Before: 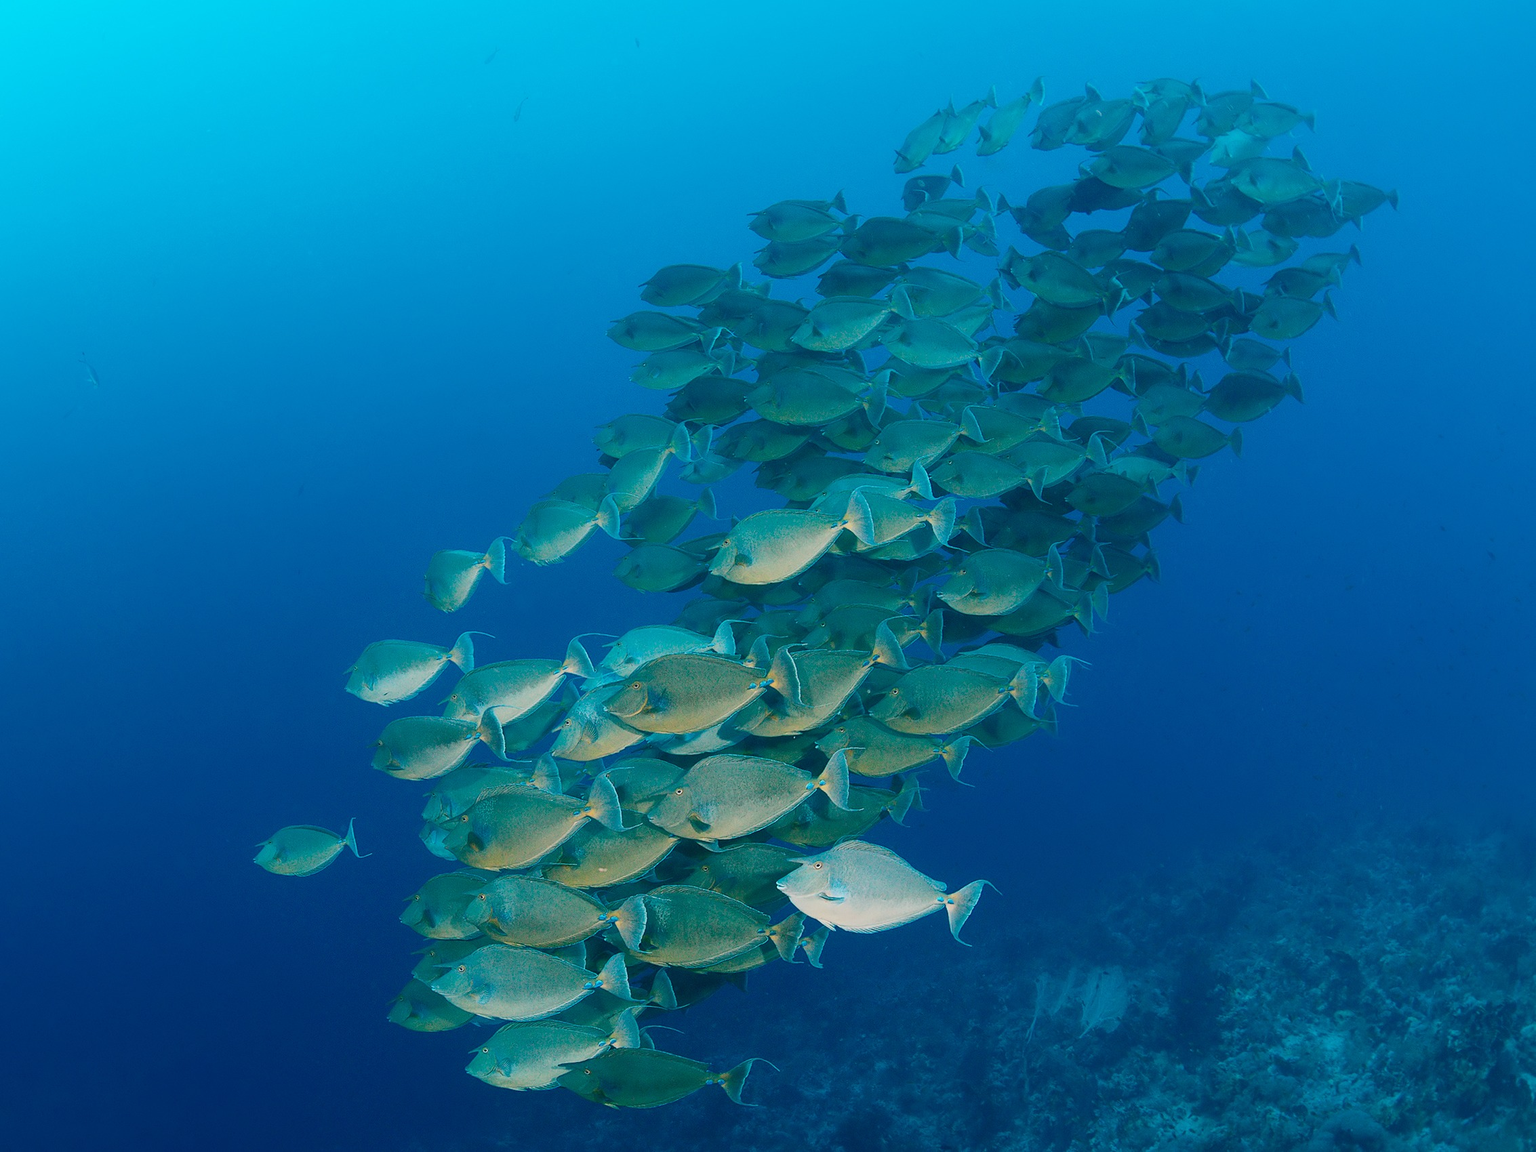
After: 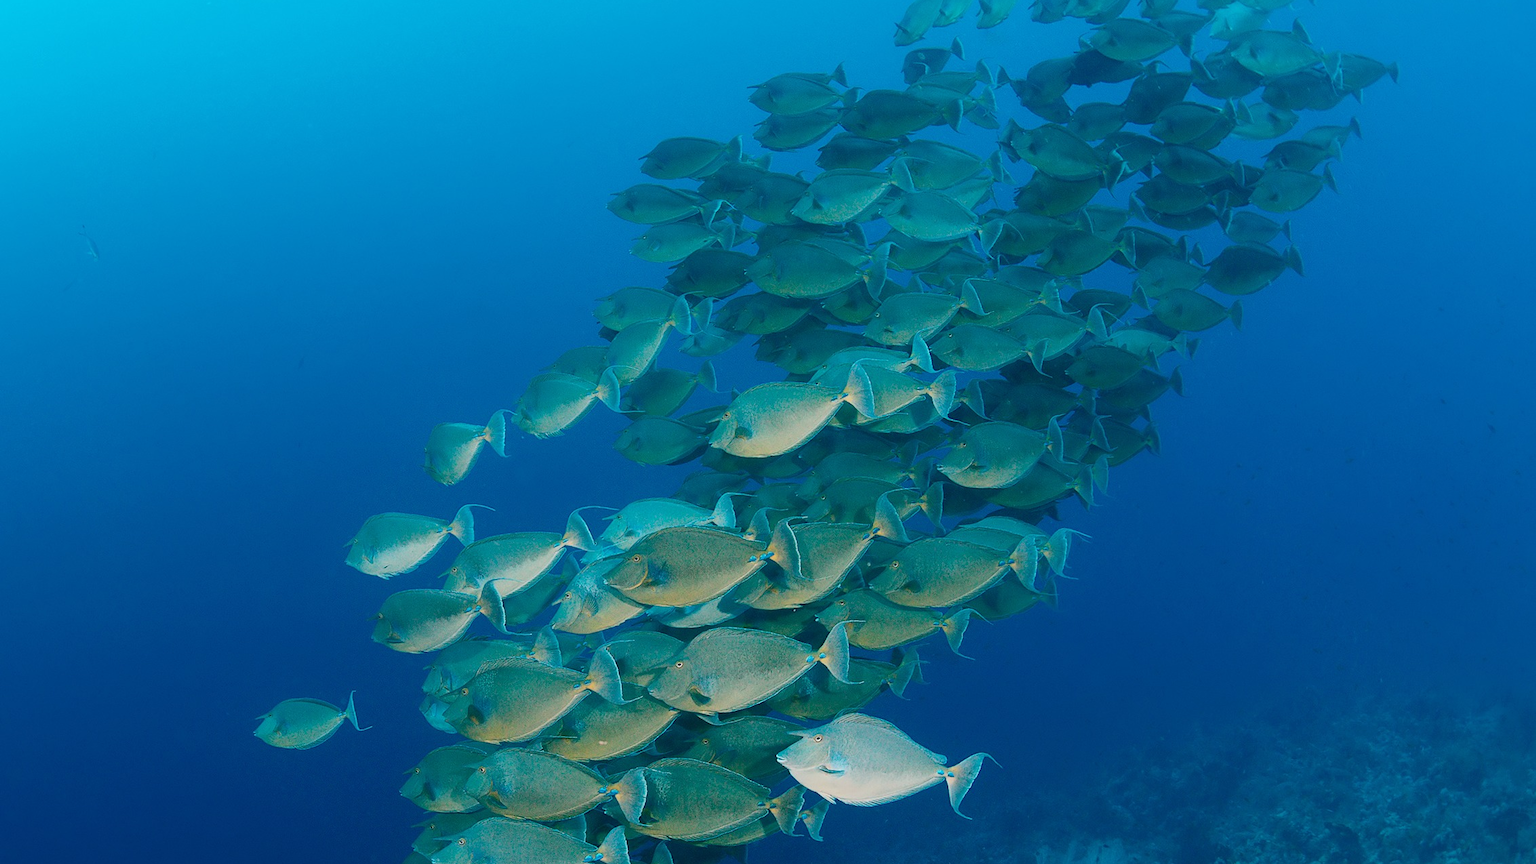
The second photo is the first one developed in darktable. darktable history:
crop: top 11.061%, bottom 13.888%
